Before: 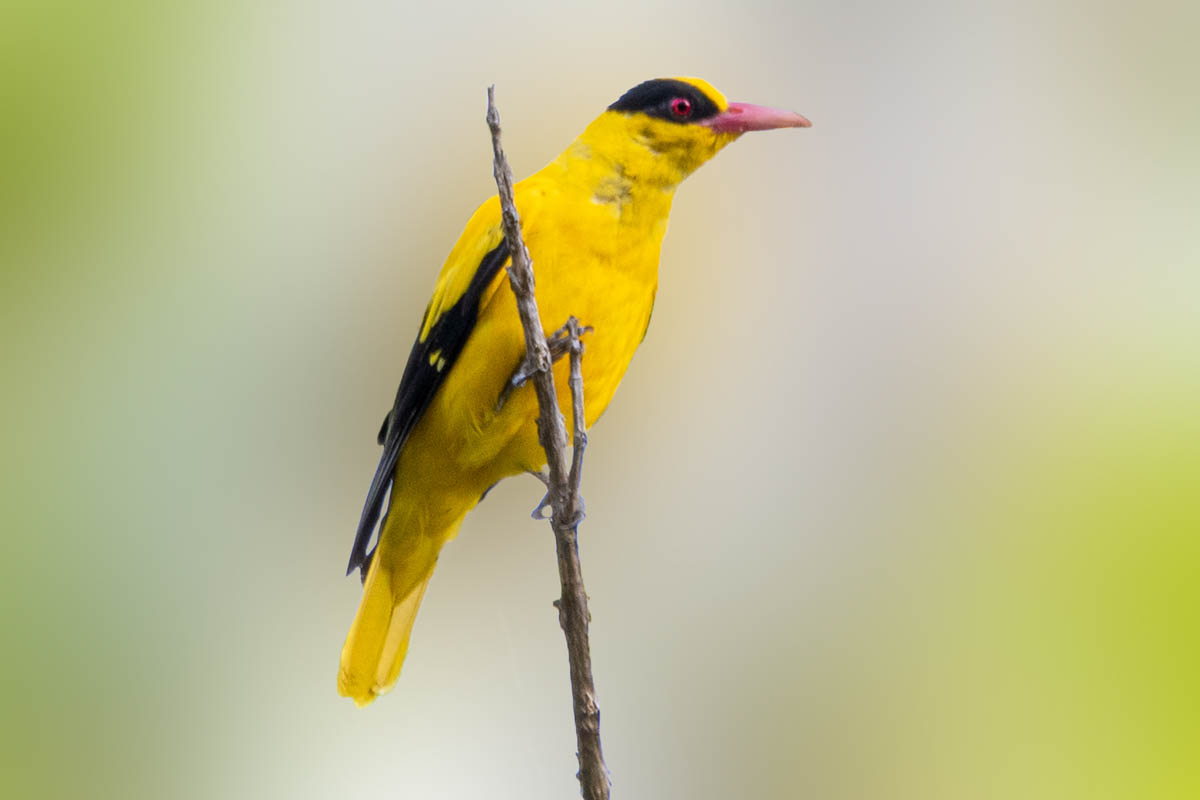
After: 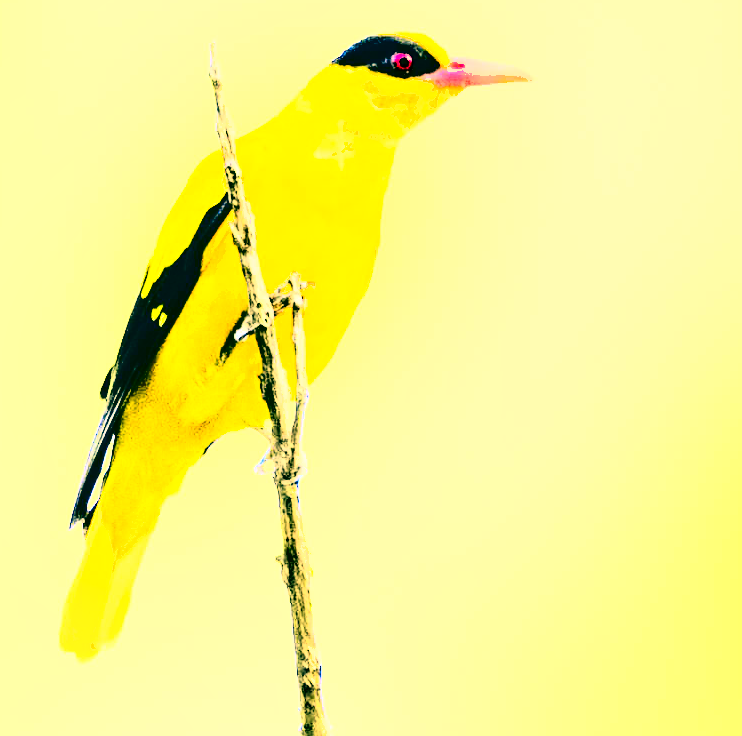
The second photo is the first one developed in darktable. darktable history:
contrast brightness saturation: contrast 0.605, brightness 0.35, saturation 0.138
shadows and highlights: soften with gaussian
crop and rotate: left 23.233%, top 5.63%, right 14.925%, bottom 2.248%
tone curve: curves: ch0 [(0, 0.023) (0.087, 0.065) (0.184, 0.168) (0.45, 0.54) (0.57, 0.683) (0.722, 0.825) (0.877, 0.948) (1, 1)]; ch1 [(0, 0) (0.388, 0.369) (0.447, 0.447) (0.505, 0.5) (0.534, 0.528) (0.573, 0.583) (0.663, 0.68) (1, 1)]; ch2 [(0, 0) (0.314, 0.223) (0.427, 0.405) (0.492, 0.505) (0.531, 0.55) (0.589, 0.599) (1, 1)], color space Lab, independent channels, preserve colors none
exposure: black level correction 0.001, exposure 1.86 EV, compensate highlight preservation false
local contrast: highlights 103%, shadows 103%, detail 119%, midtone range 0.2
color correction: highlights a* 1.92, highlights b* 33.97, shadows a* -35.94, shadows b* -6.27
sharpen: amount 0.203
